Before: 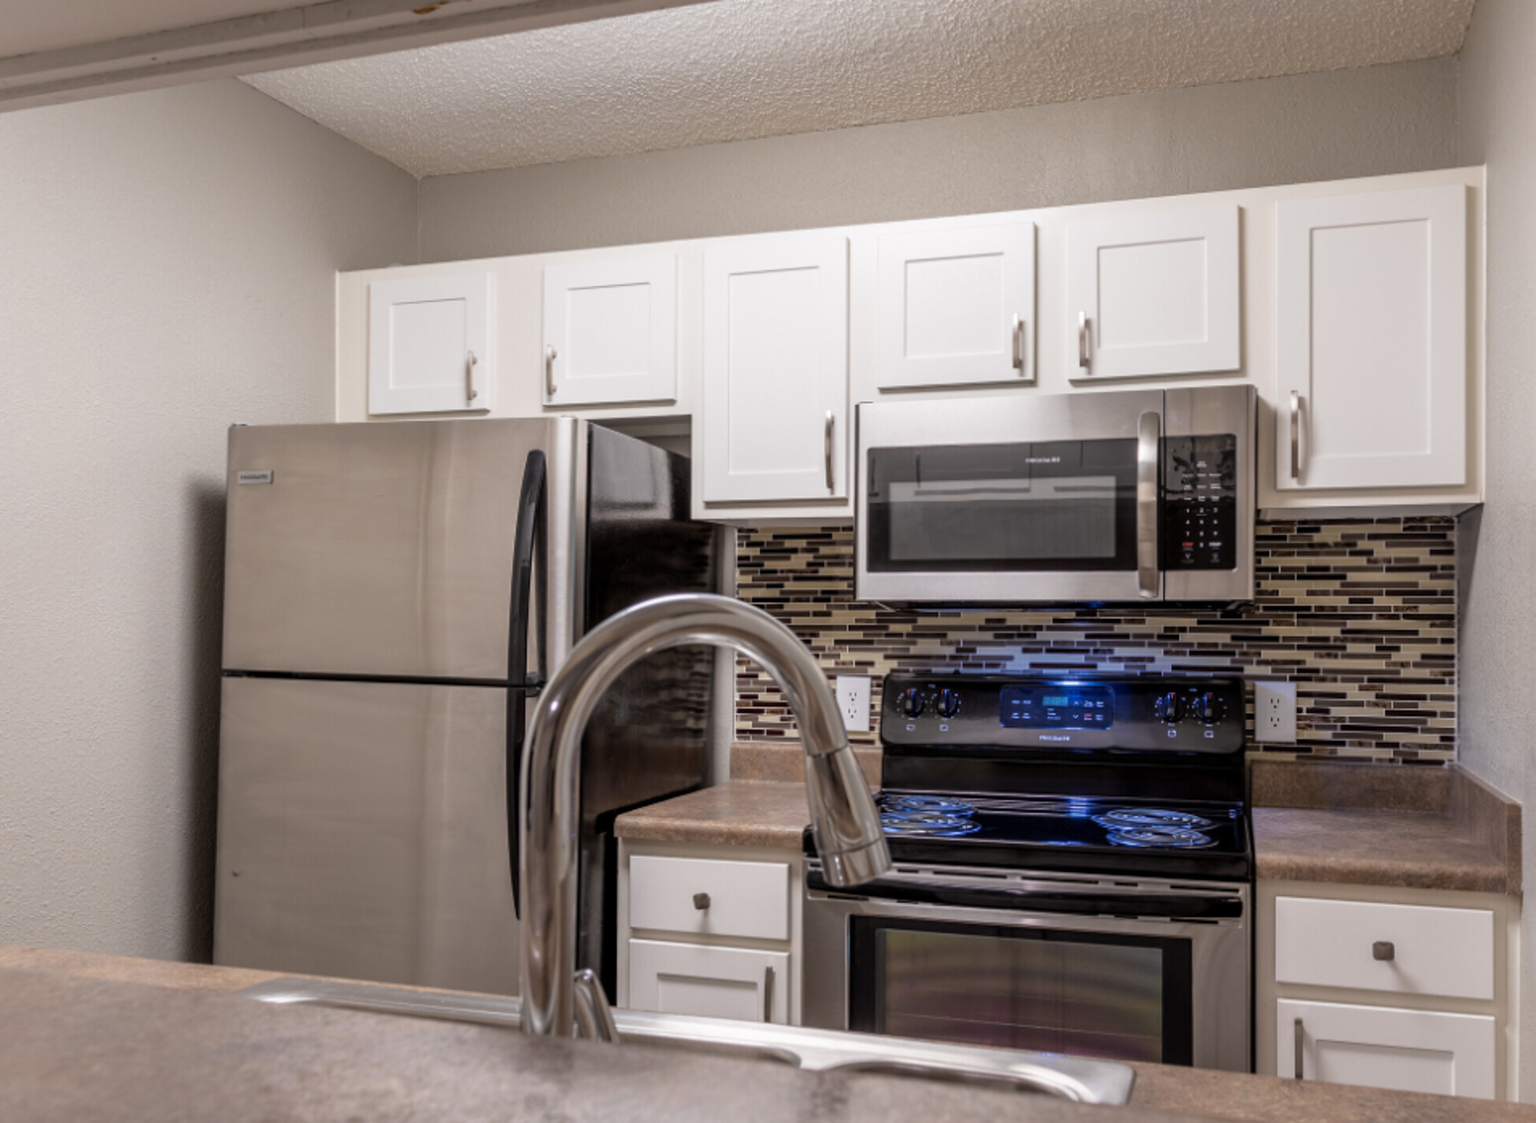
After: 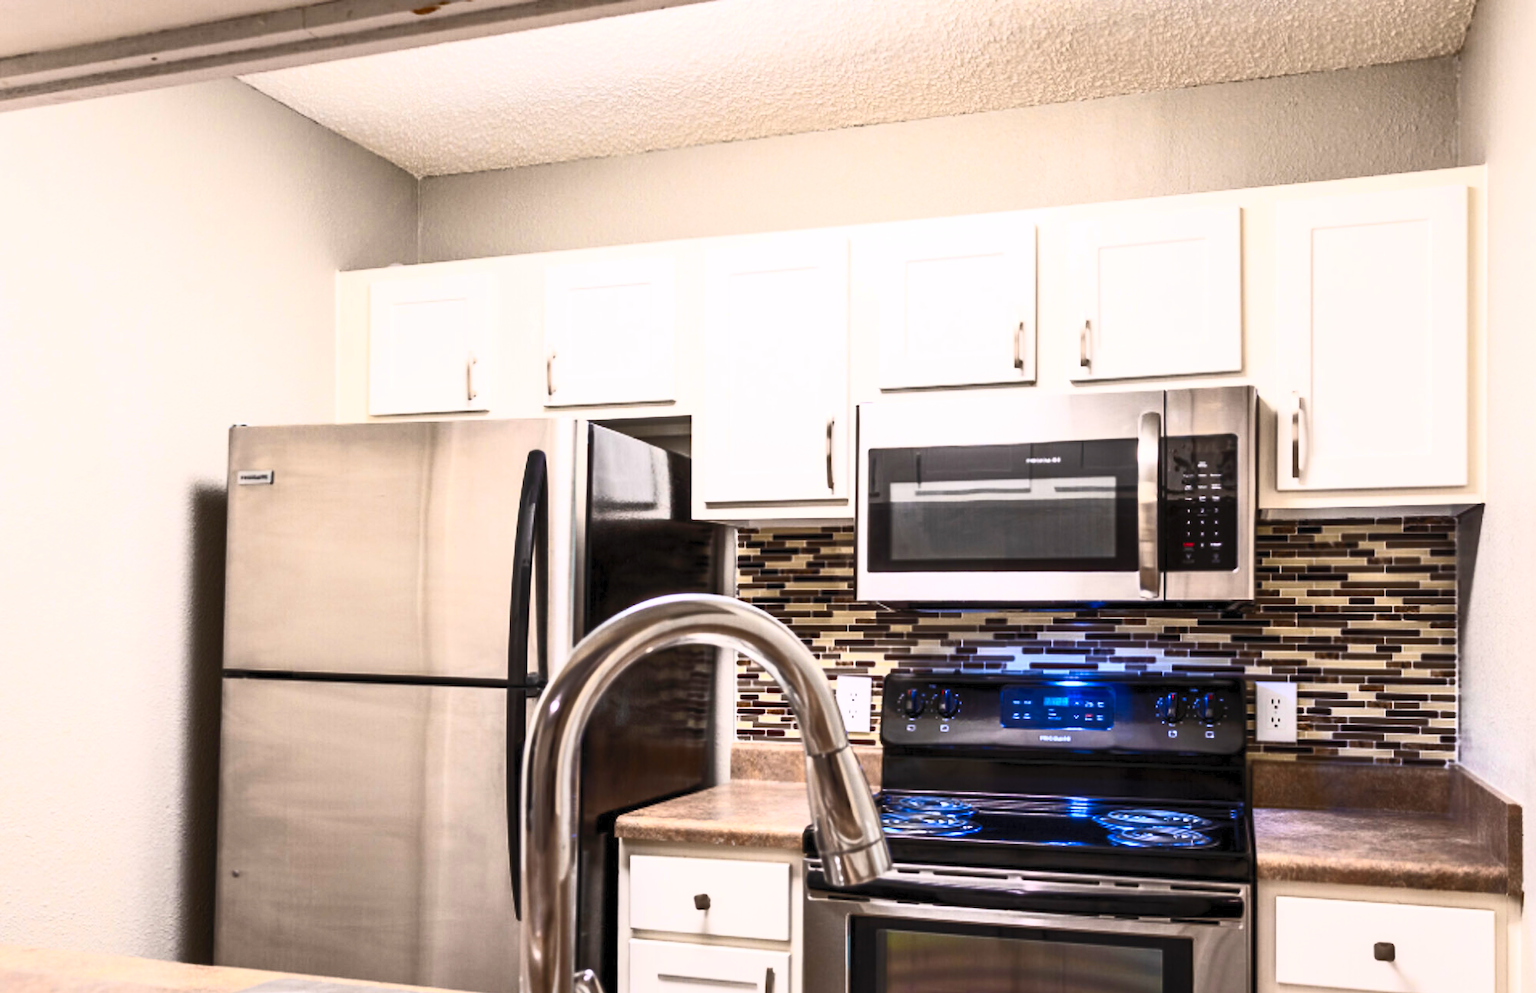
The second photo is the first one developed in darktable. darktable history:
shadows and highlights: shadows 35.87, highlights -35.14, soften with gaussian
contrast brightness saturation: contrast 0.829, brightness 0.601, saturation 0.608
crop and rotate: top 0%, bottom 11.556%
